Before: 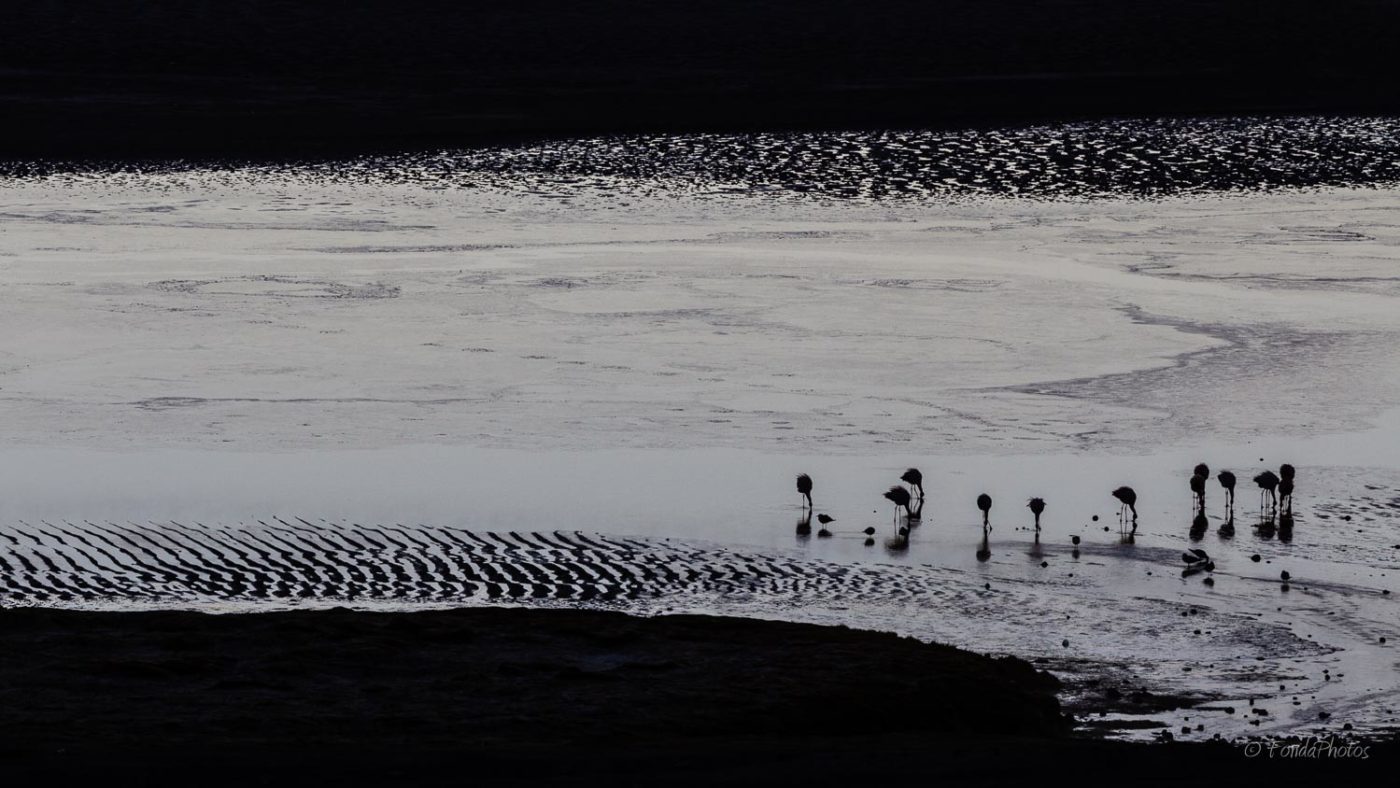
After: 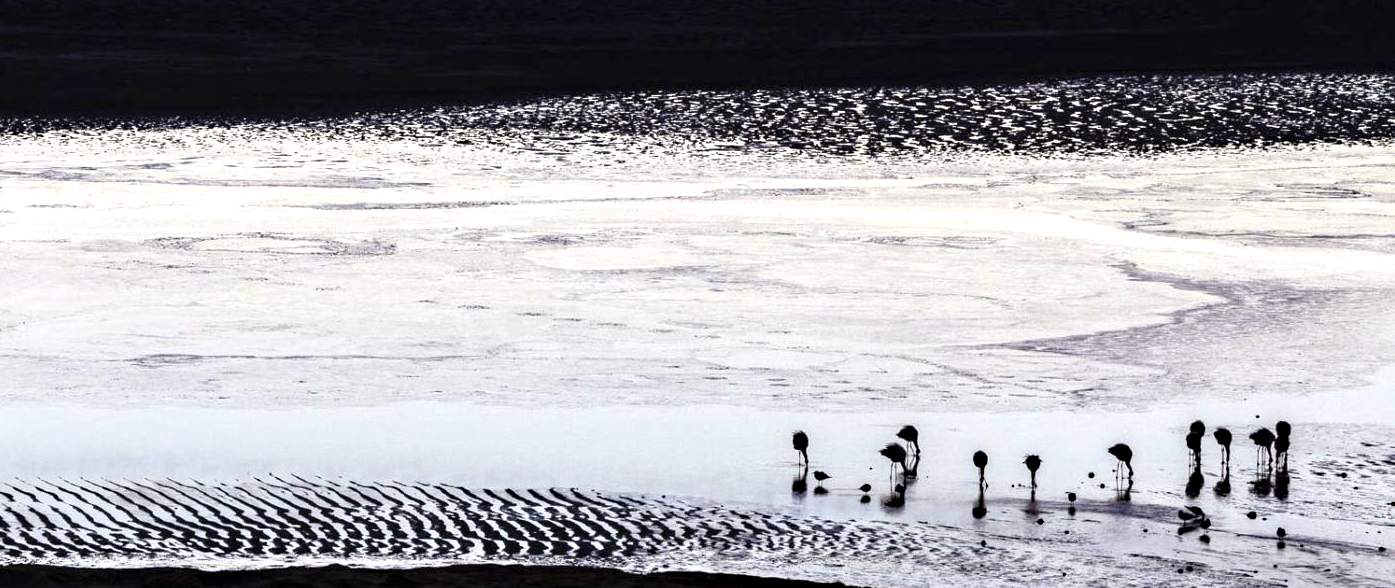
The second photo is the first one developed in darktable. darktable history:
exposure: black level correction 0, exposure 1.358 EV, compensate exposure bias true, compensate highlight preservation false
haze removal: compatibility mode true, adaptive false
crop: left 0.307%, top 5.473%, bottom 19.888%
